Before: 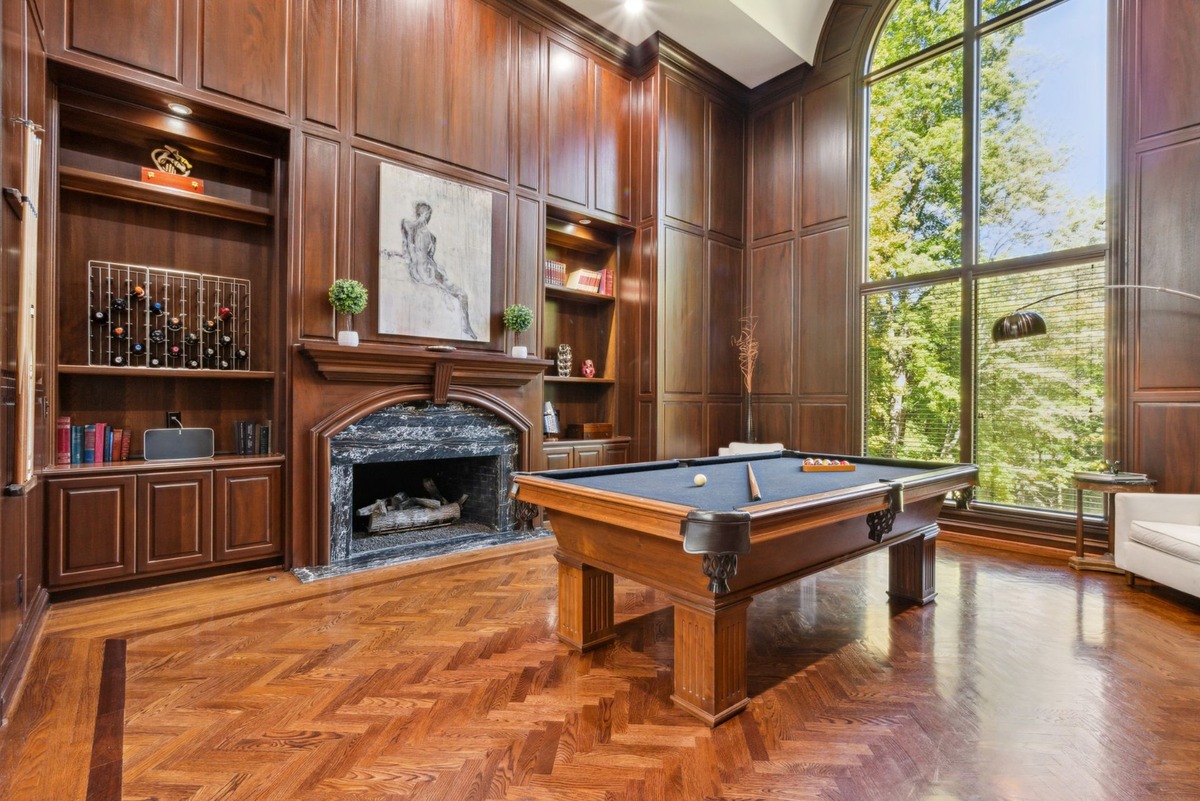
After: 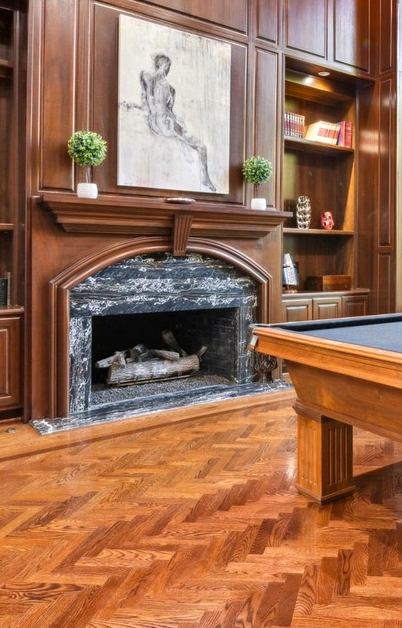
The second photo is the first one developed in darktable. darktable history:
shadows and highlights: shadows 20.91, highlights -82.73, soften with gaussian
crop and rotate: left 21.77%, top 18.528%, right 44.676%, bottom 2.997%
exposure: exposure 0.375 EV, compensate highlight preservation false
